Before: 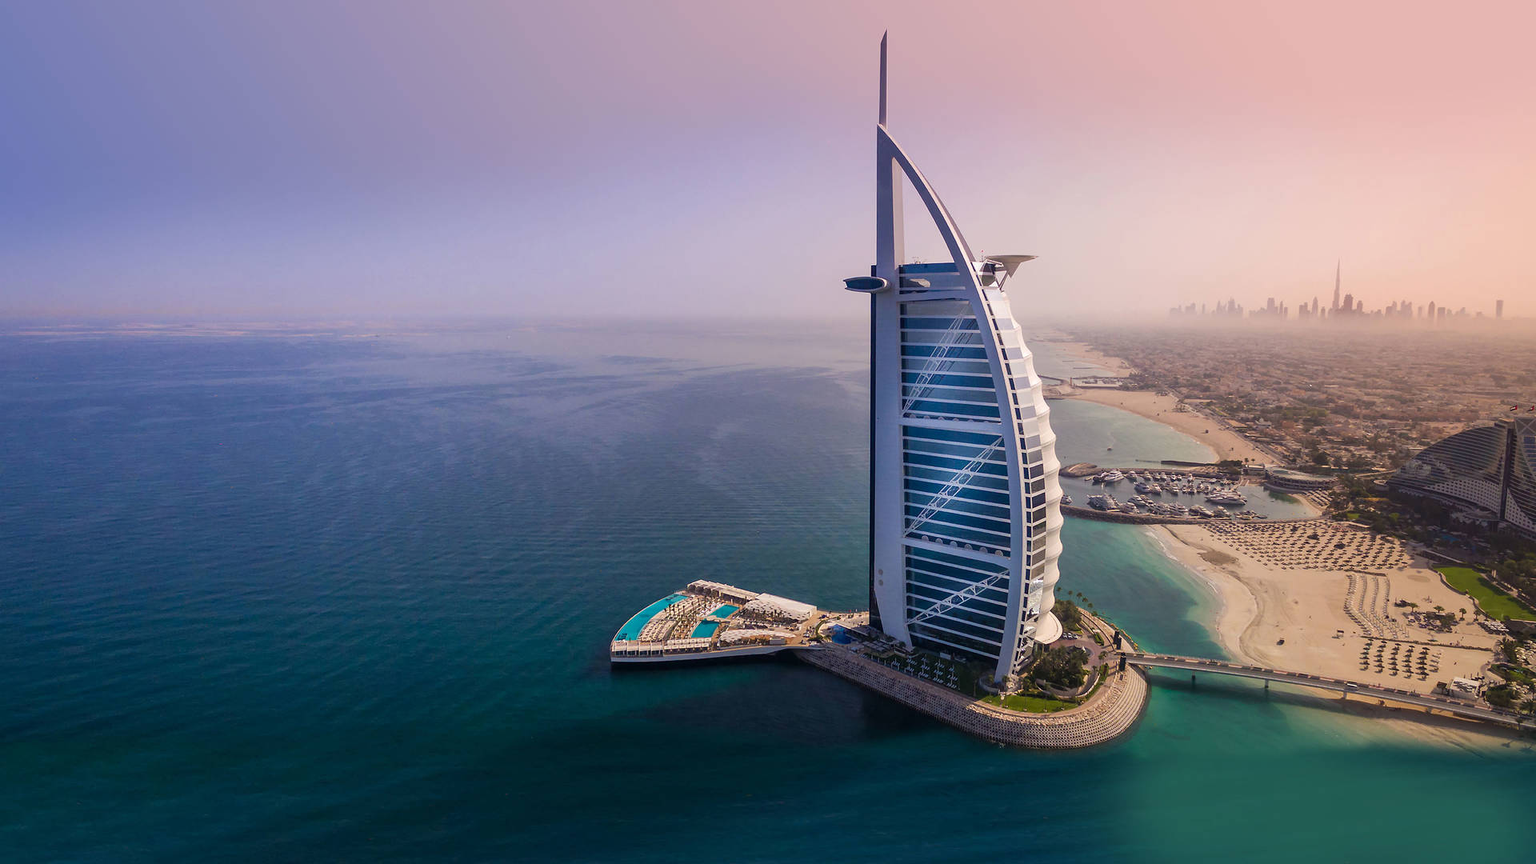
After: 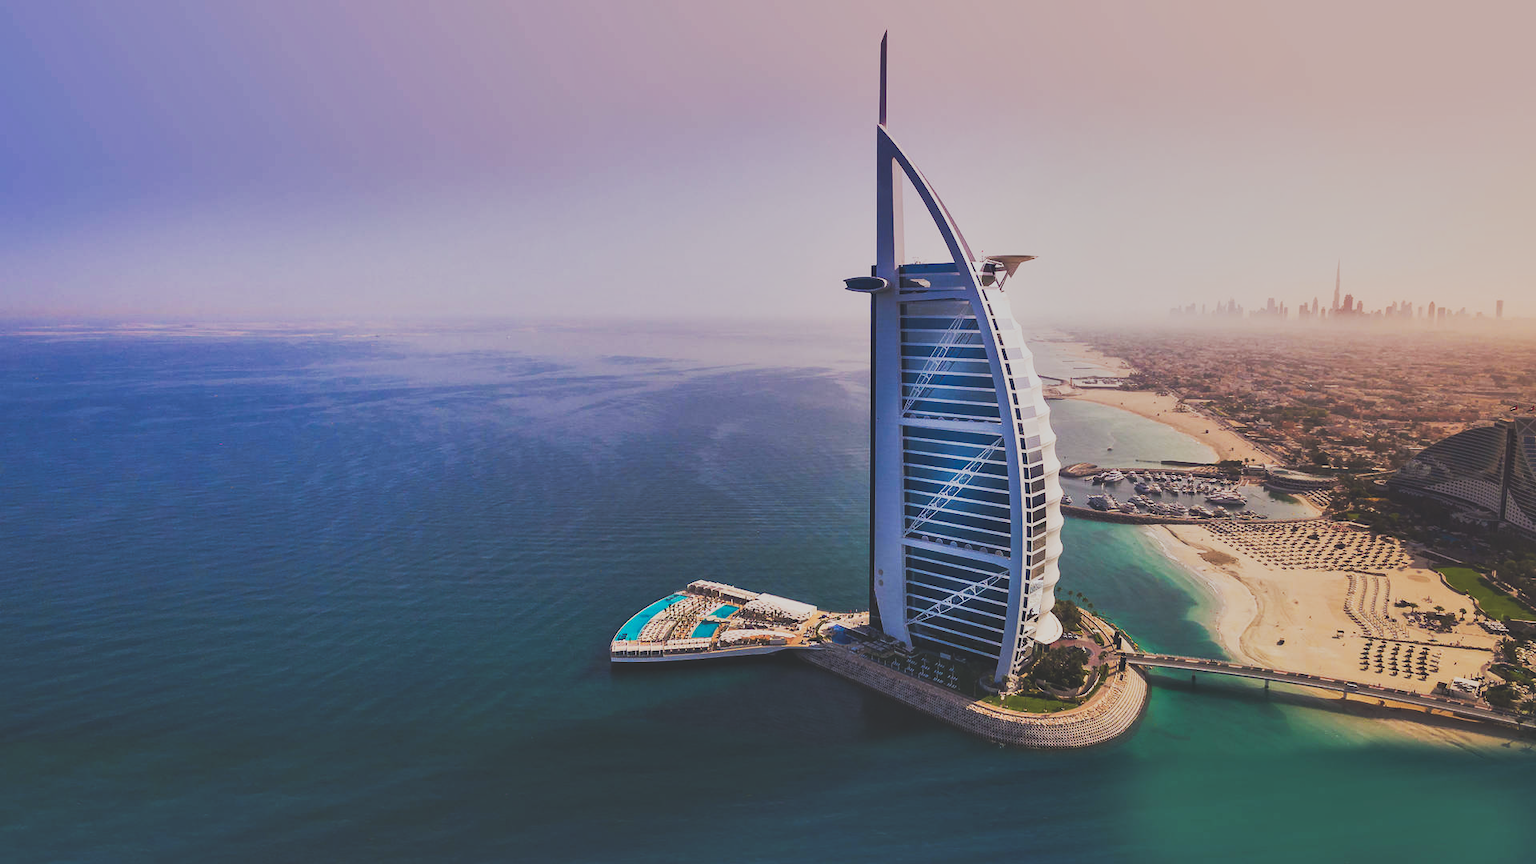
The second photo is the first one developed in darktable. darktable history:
tone curve: curves: ch0 [(0, 0.148) (0.191, 0.225) (0.39, 0.373) (0.669, 0.716) (0.847, 0.818) (1, 0.839)], preserve colors none
shadows and highlights: low approximation 0.01, soften with gaussian
